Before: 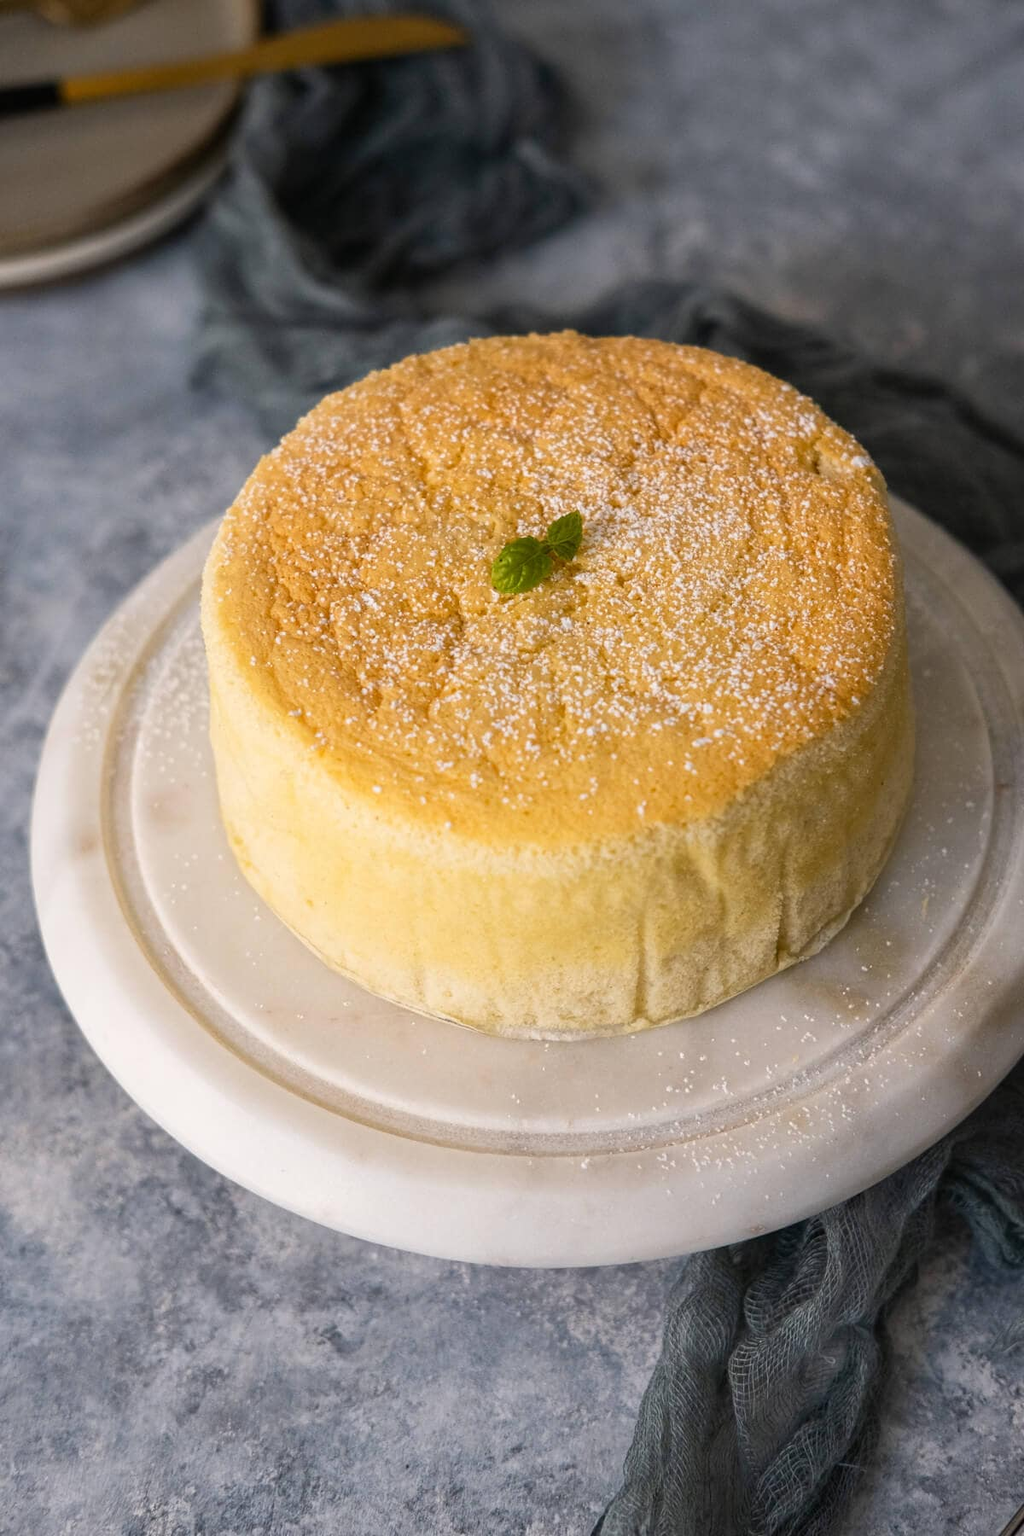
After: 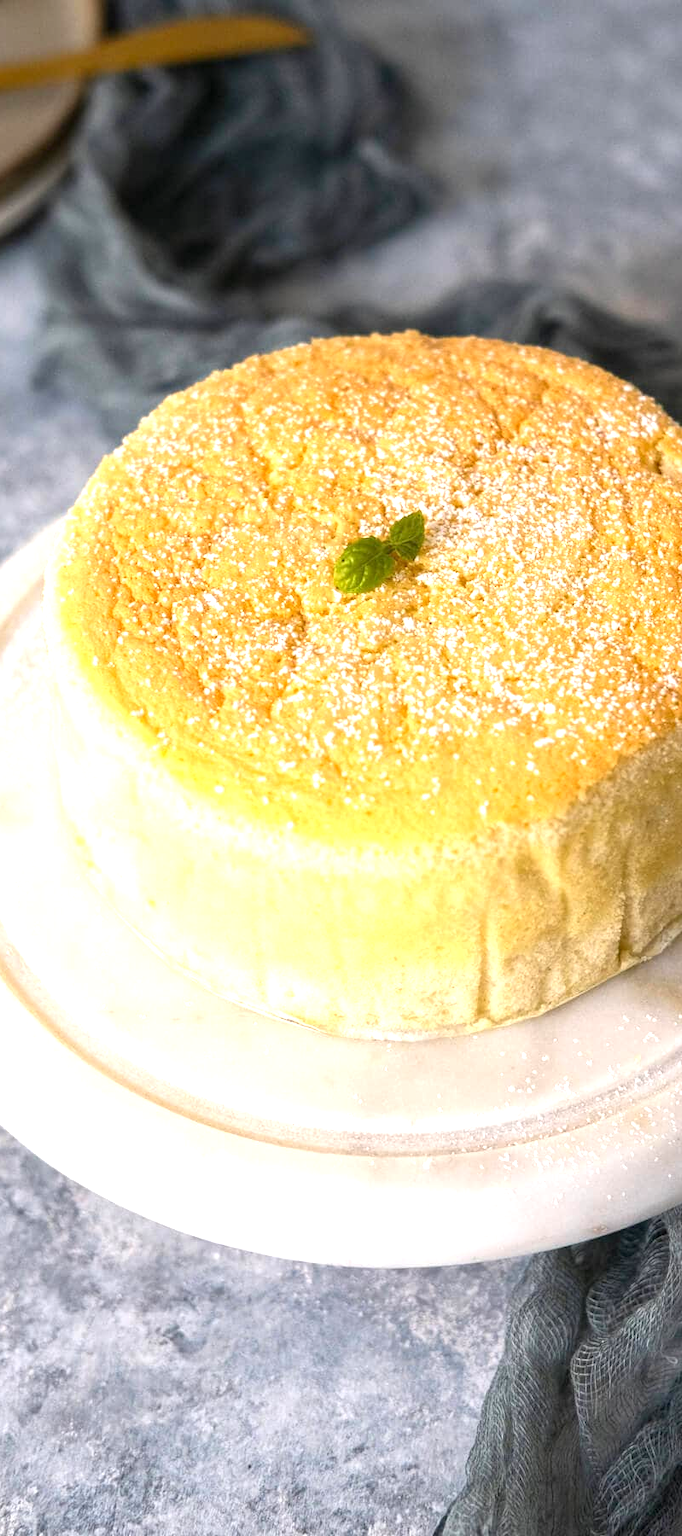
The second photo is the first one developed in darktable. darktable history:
crop and rotate: left 15.446%, right 17.836%
exposure: black level correction 0.001, exposure 1.05 EV, compensate exposure bias true, compensate highlight preservation false
